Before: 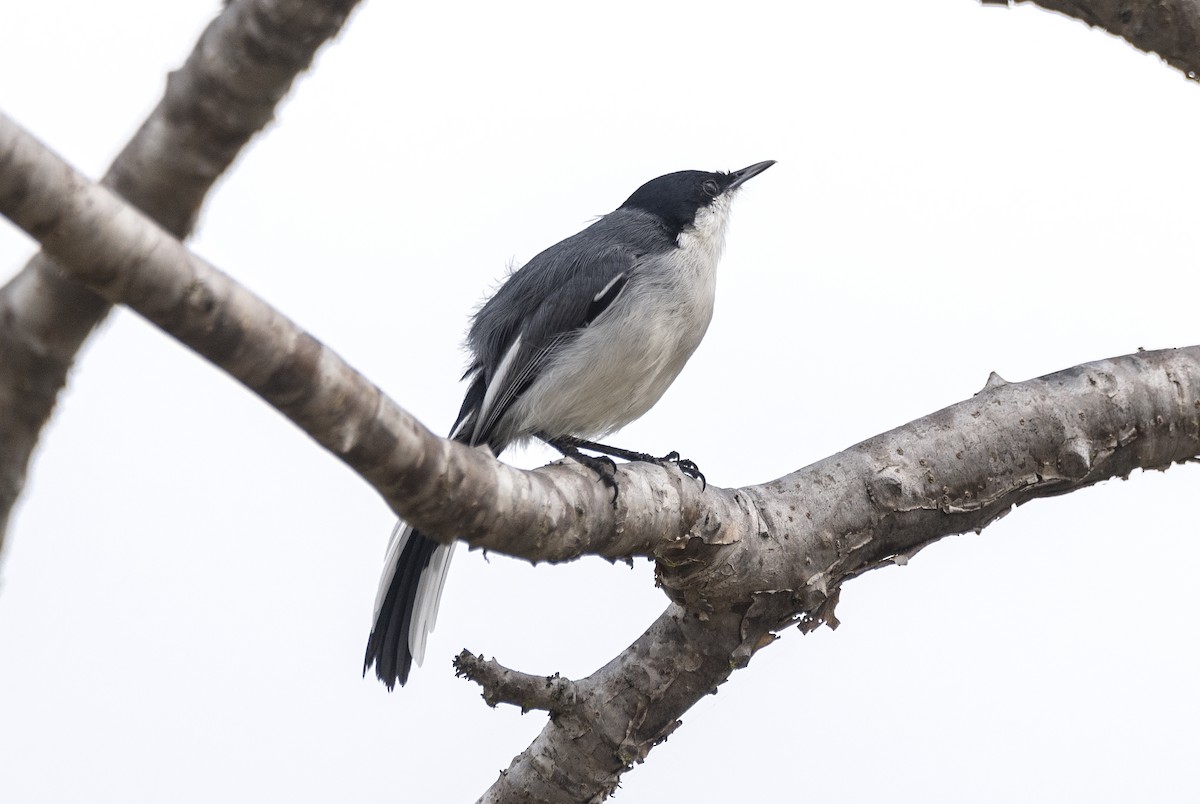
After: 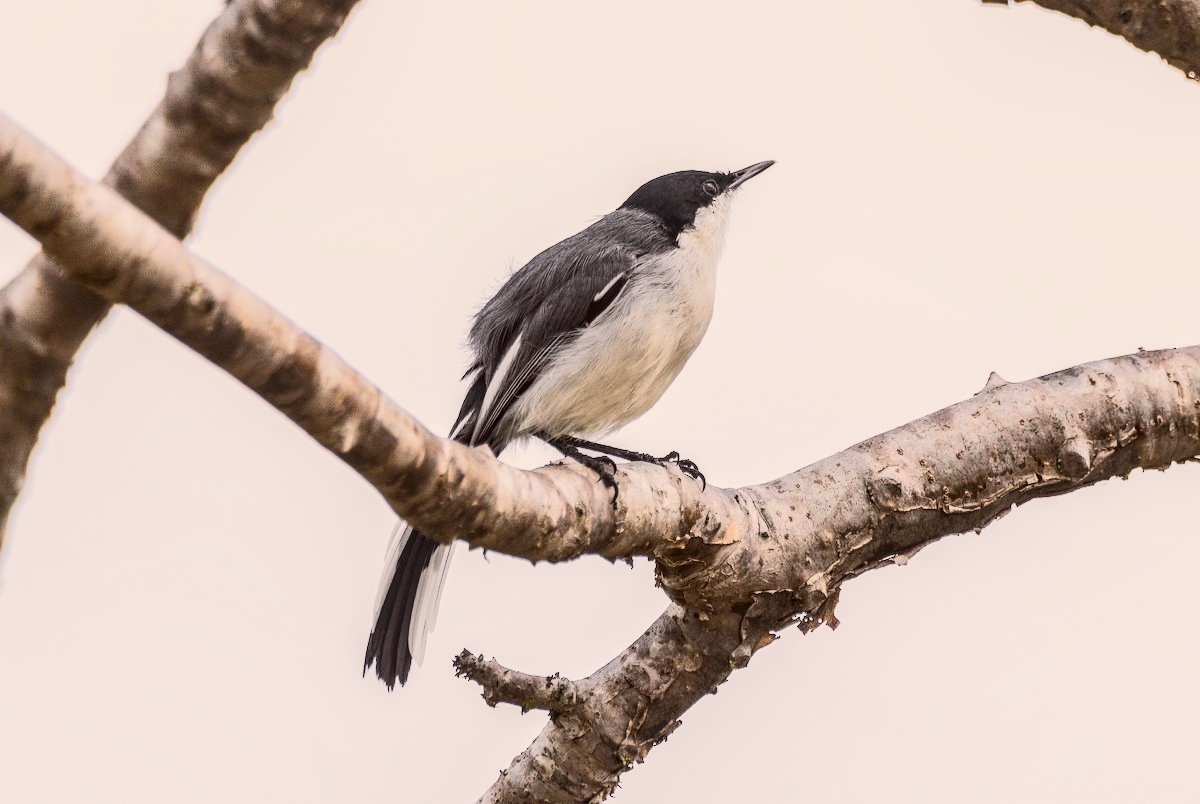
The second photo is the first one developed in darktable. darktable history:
tone curve: curves: ch0 [(0, 0) (0.091, 0.066) (0.184, 0.16) (0.491, 0.519) (0.748, 0.765) (1, 0.919)]; ch1 [(0, 0) (0.179, 0.173) (0.322, 0.32) (0.424, 0.424) (0.502, 0.5) (0.56, 0.575) (0.631, 0.675) (0.777, 0.806) (1, 1)]; ch2 [(0, 0) (0.434, 0.447) (0.497, 0.498) (0.539, 0.566) (0.676, 0.691) (1, 1)], color space Lab, independent channels, preserve colors none
tone equalizer: -8 EV 0.005 EV, -7 EV -0.031 EV, -6 EV 0.03 EV, -5 EV 0.025 EV, -4 EV 0.236 EV, -3 EV 0.611 EV, -2 EV 0.57 EV, -1 EV 0.172 EV, +0 EV 0.012 EV, edges refinement/feathering 500, mask exposure compensation -1.57 EV, preserve details no
local contrast: on, module defaults
color correction: highlights a* 6.32, highlights b* 7.93, shadows a* 5.96, shadows b* 7.34, saturation 0.877
